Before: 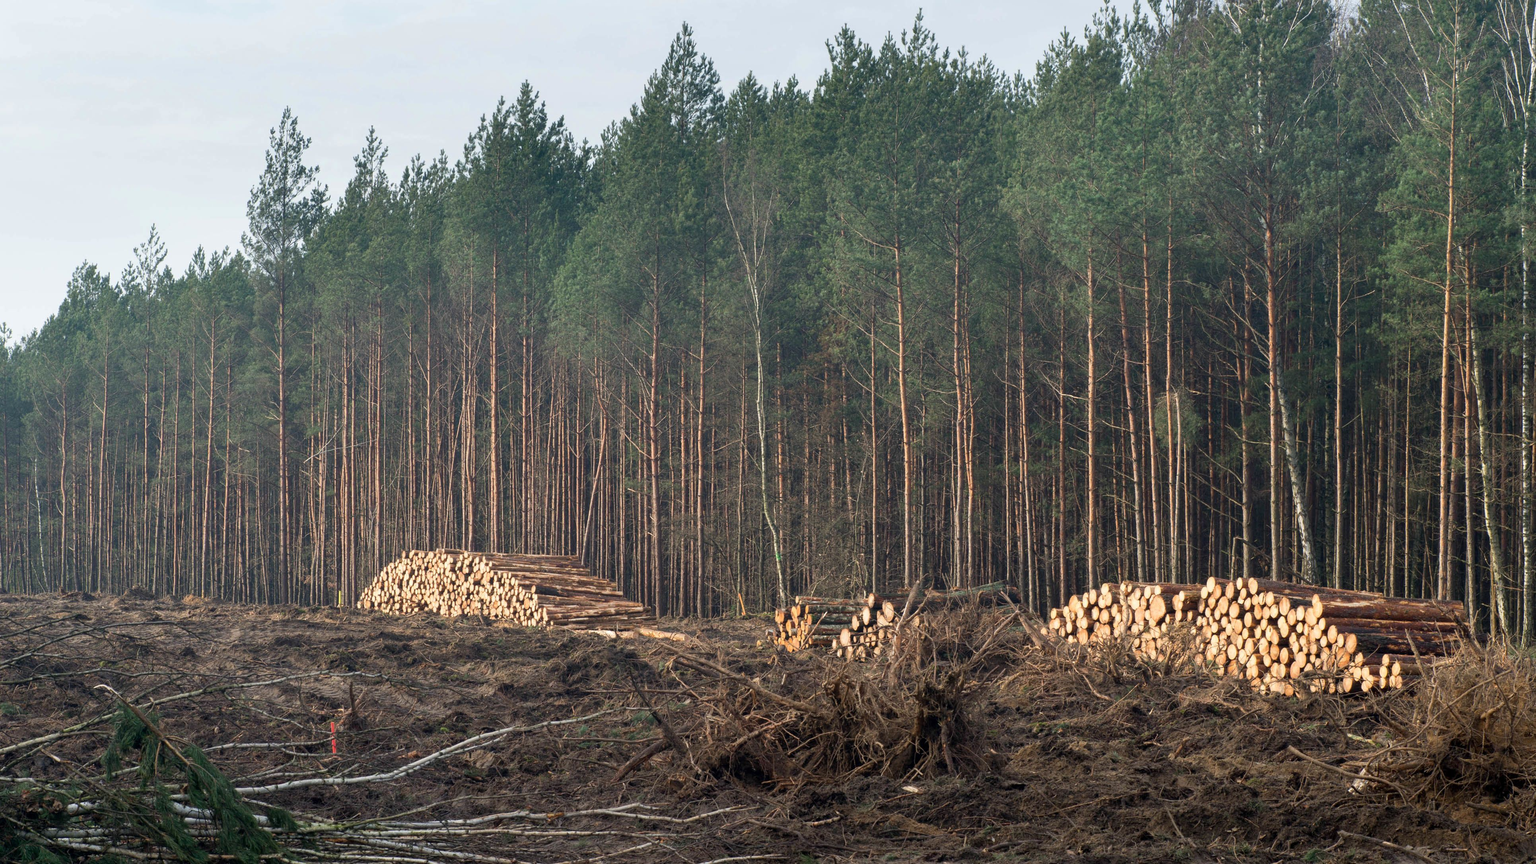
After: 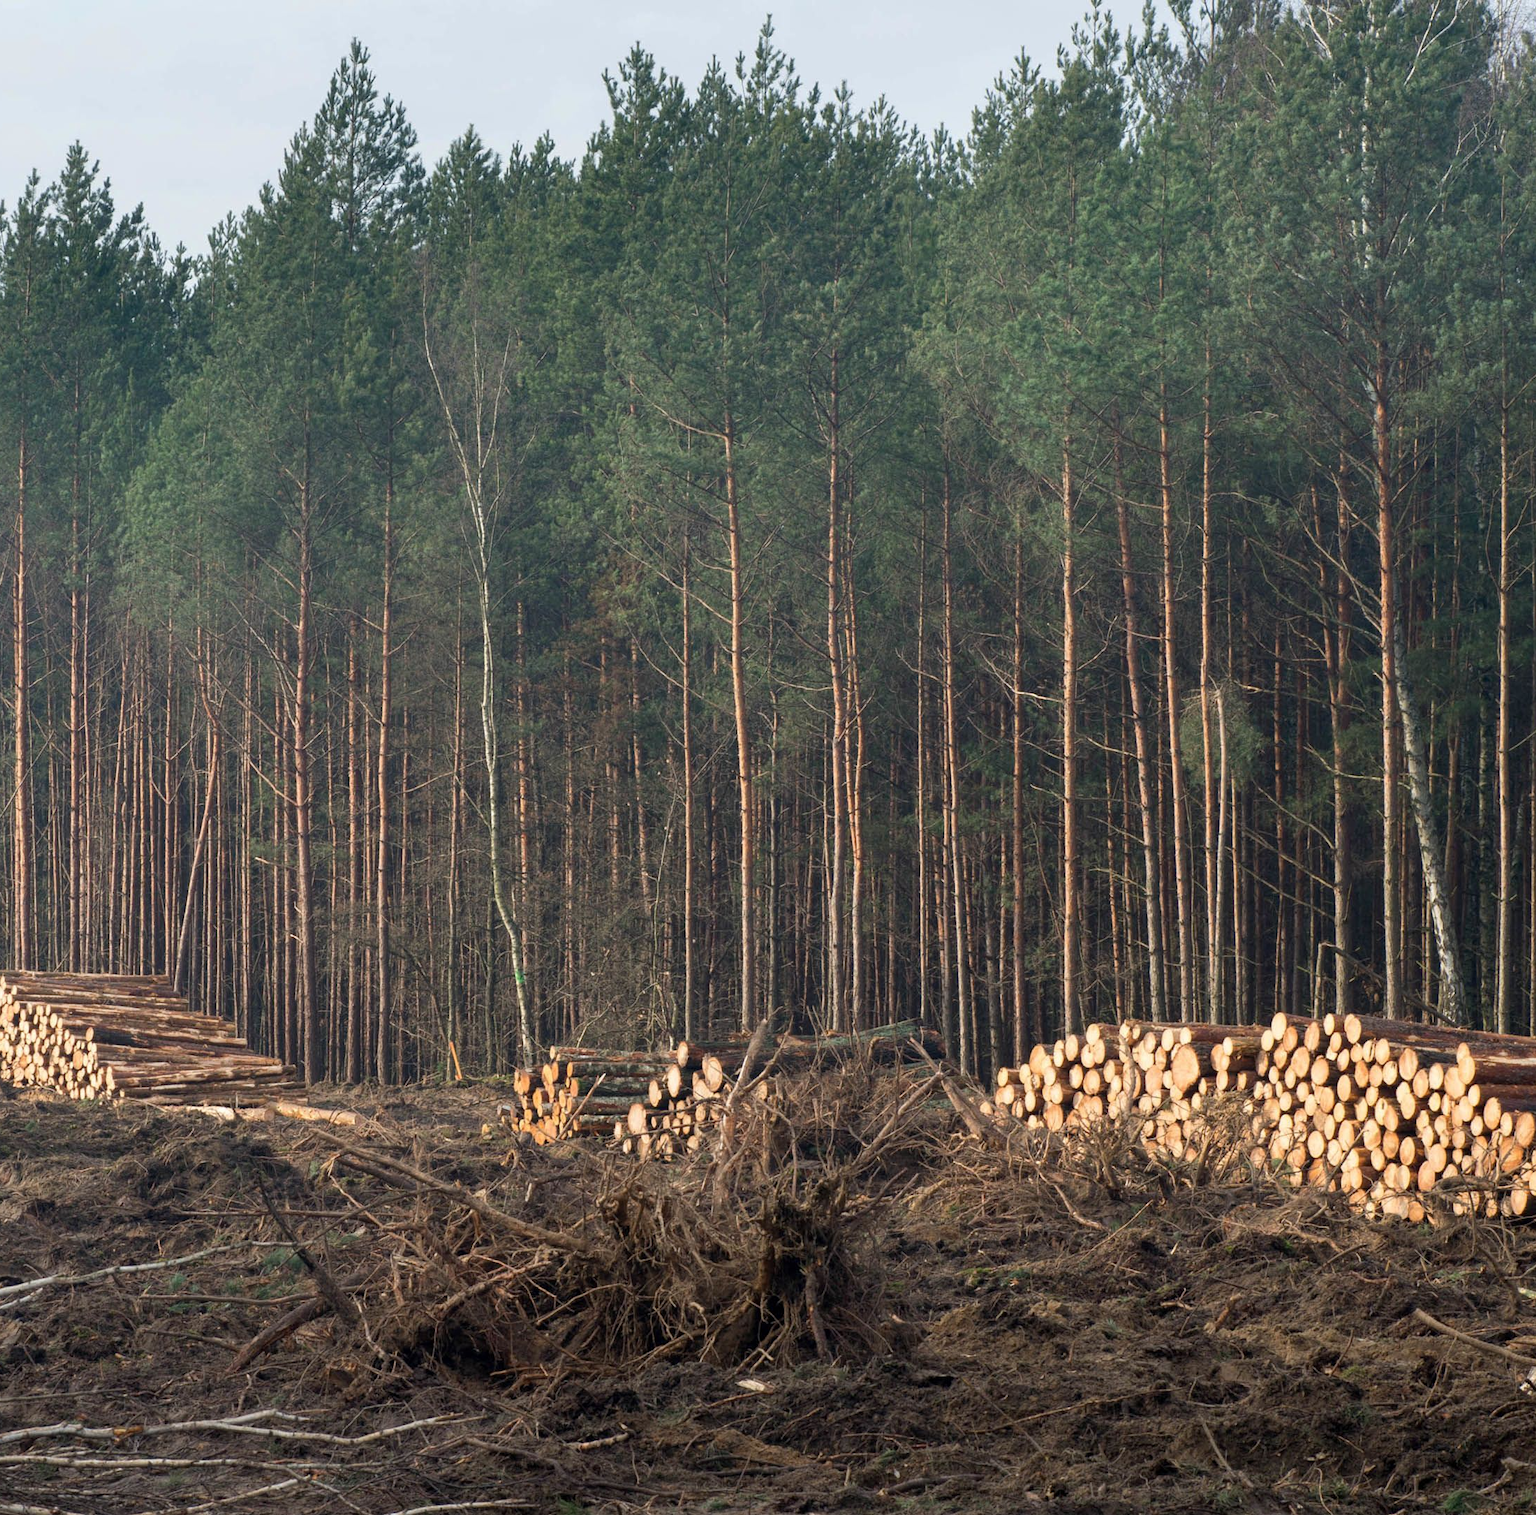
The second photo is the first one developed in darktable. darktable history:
crop: left 31.422%, top 0.021%, right 11.609%
